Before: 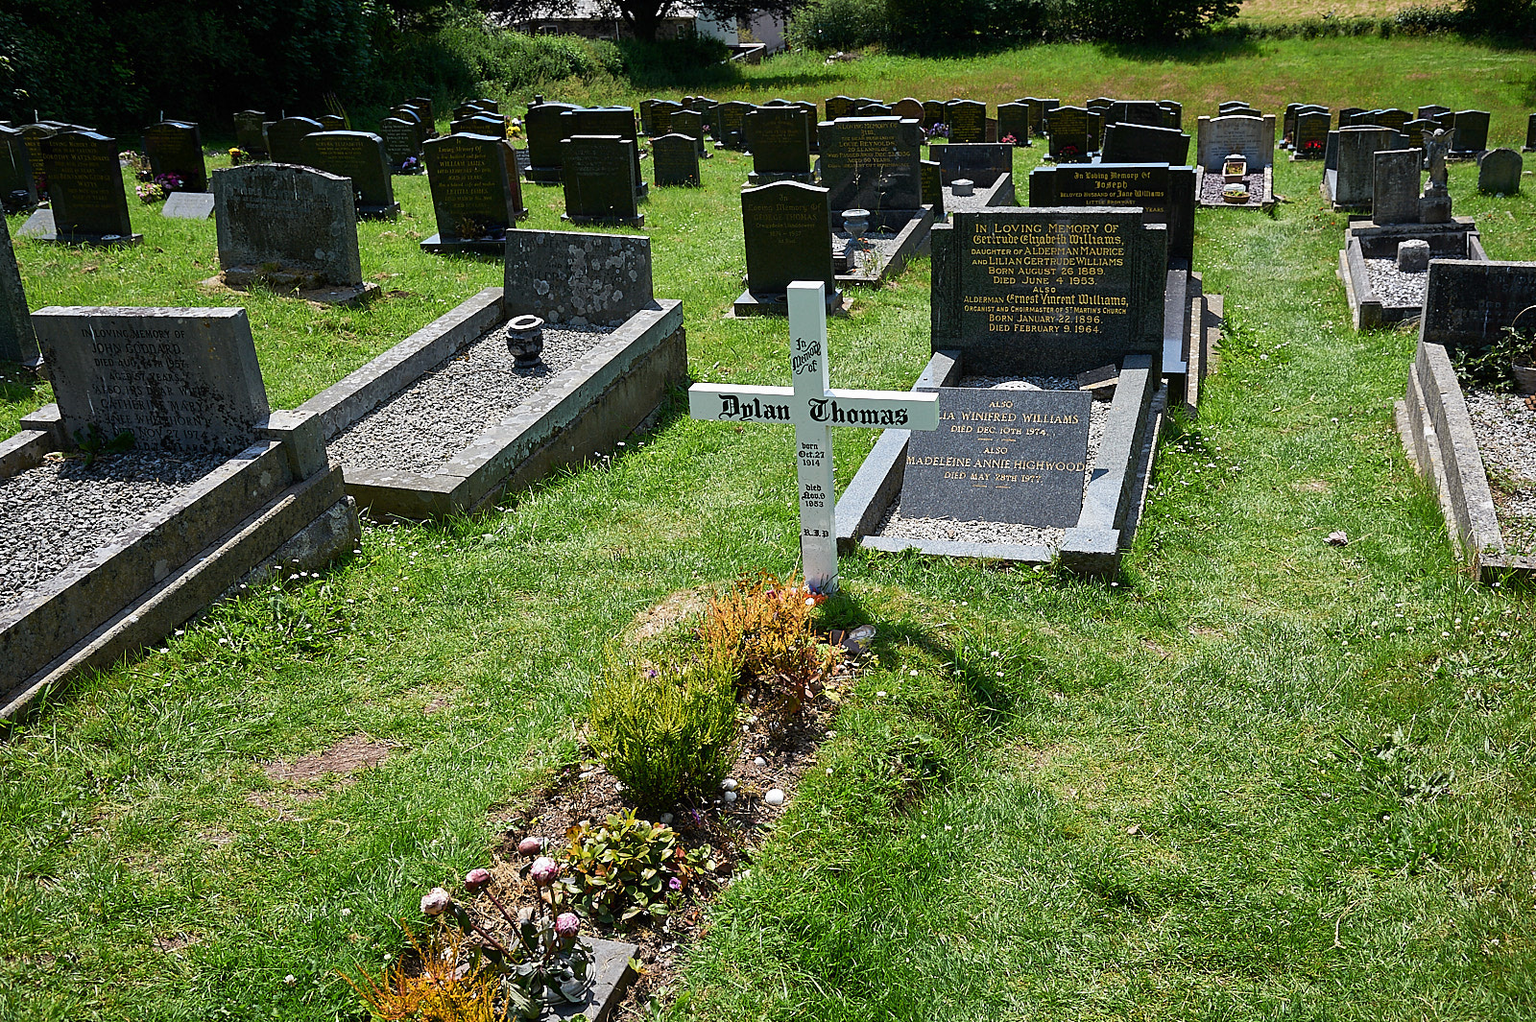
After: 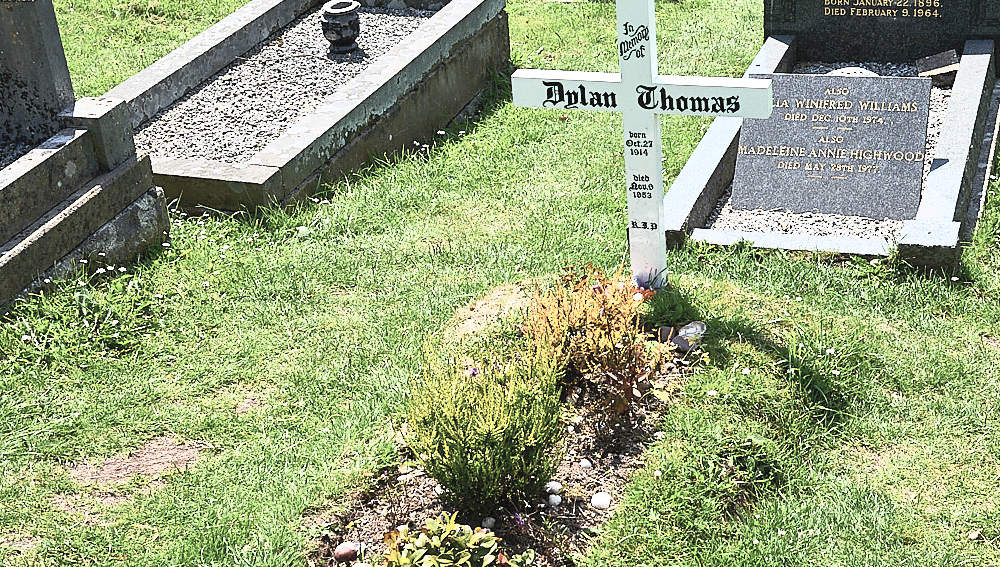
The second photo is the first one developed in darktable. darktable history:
contrast brightness saturation: contrast 0.428, brightness 0.554, saturation -0.195
crop: left 12.919%, top 31.063%, right 24.569%, bottom 15.658%
